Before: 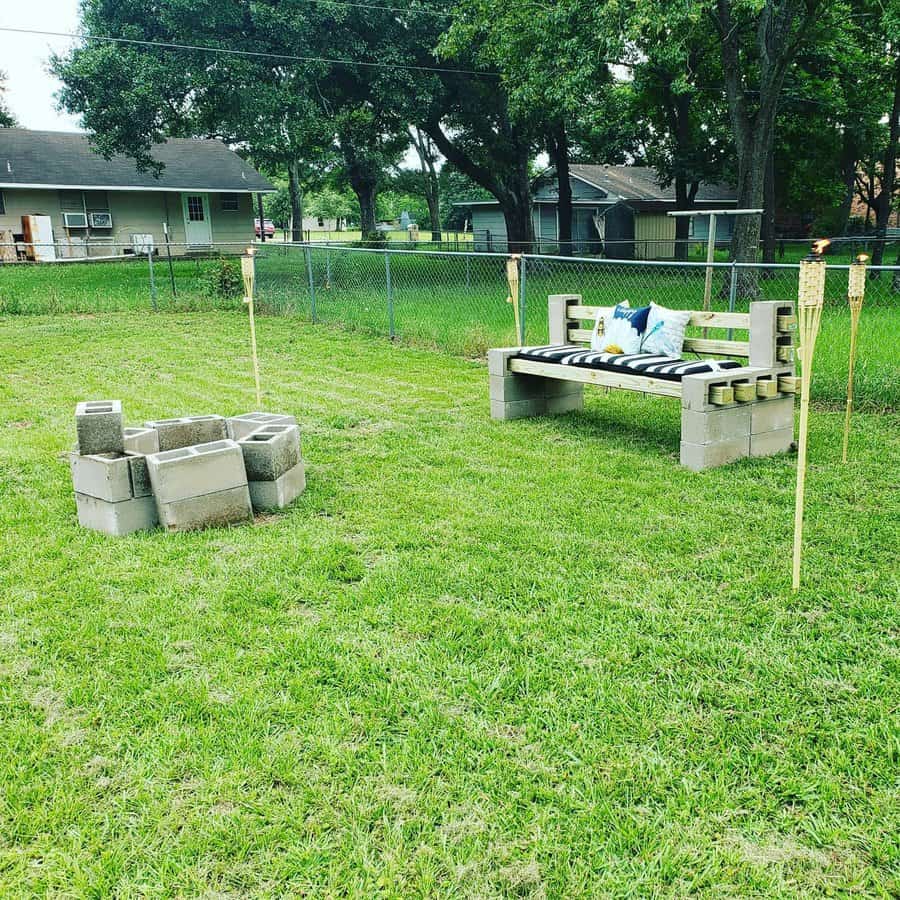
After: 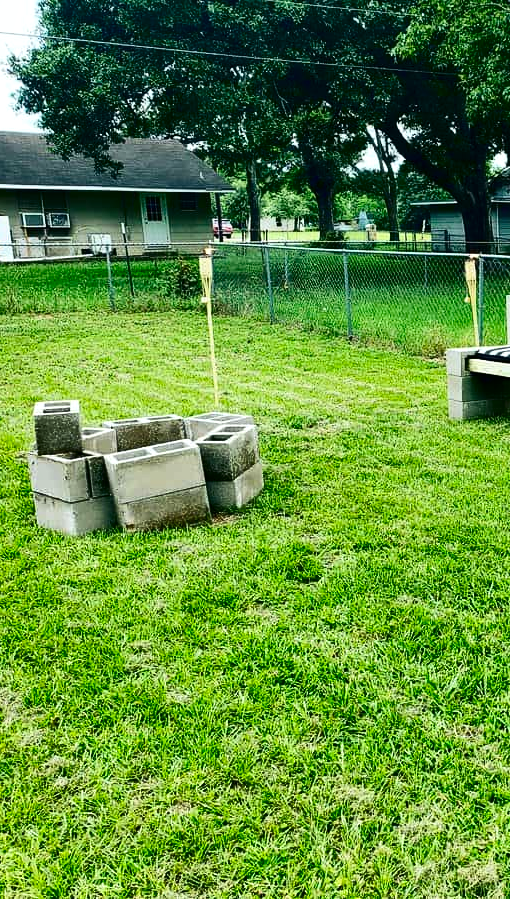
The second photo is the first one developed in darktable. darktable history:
crop: left 4.736%, right 38.519%
contrast brightness saturation: contrast 0.244, brightness -0.226, saturation 0.141
exposure: black level correction 0.001, exposure 0.193 EV, compensate exposure bias true, compensate highlight preservation false
shadows and highlights: radius 105.88, shadows 40.49, highlights -71.94, low approximation 0.01, soften with gaussian
